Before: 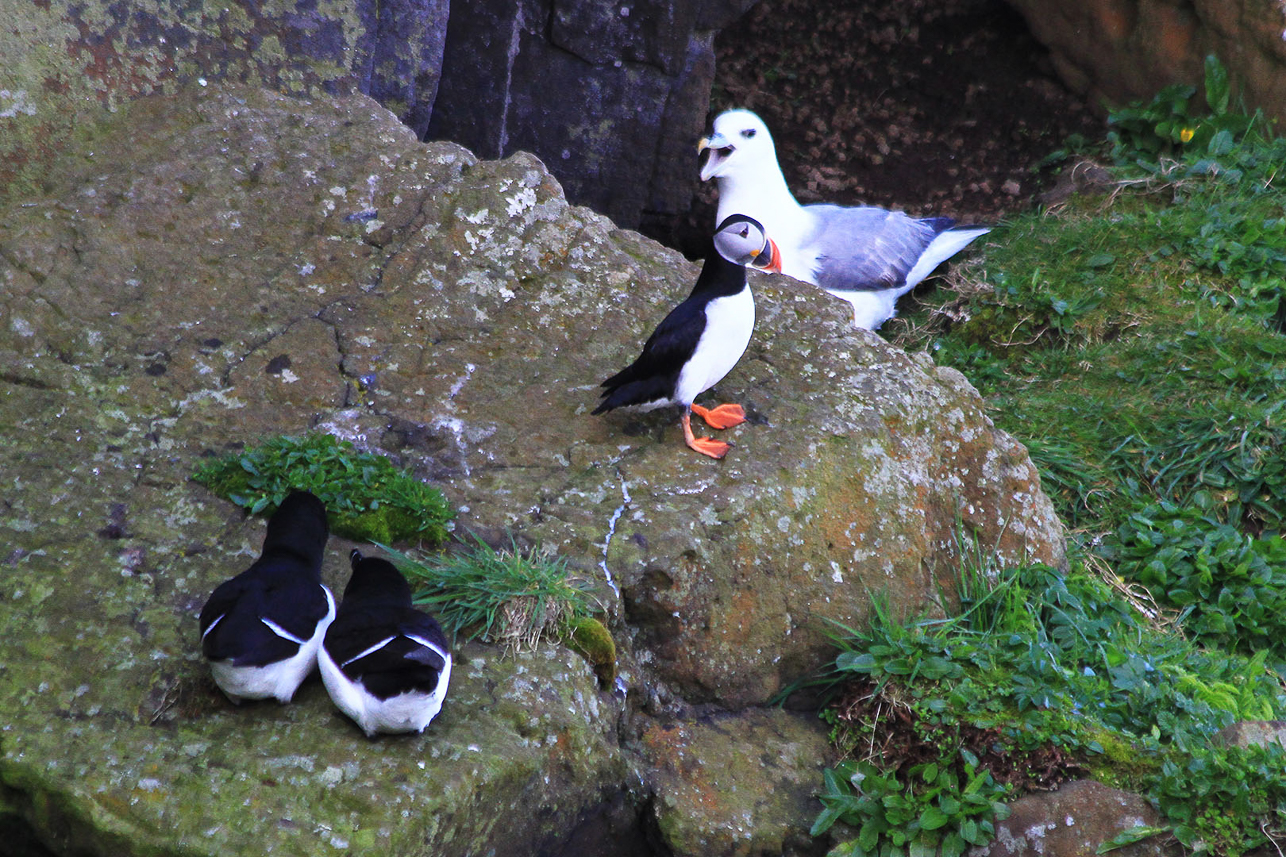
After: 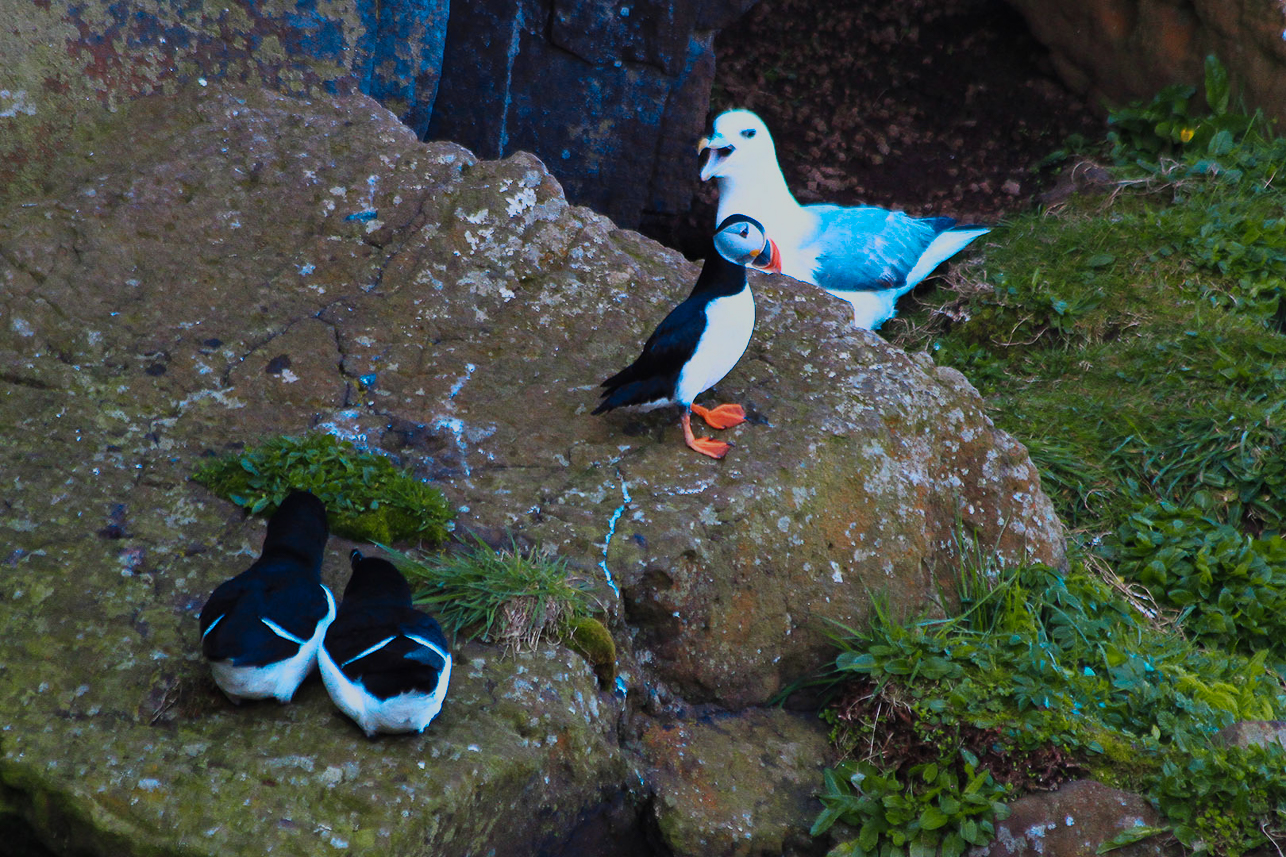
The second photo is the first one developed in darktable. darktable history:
color zones: curves: ch0 [(0.254, 0.492) (0.724, 0.62)]; ch1 [(0.25, 0.528) (0.719, 0.796)]; ch2 [(0, 0.472) (0.25, 0.5) (0.73, 0.184)]
exposure: black level correction 0, exposure -0.693 EV, compensate highlight preservation false
